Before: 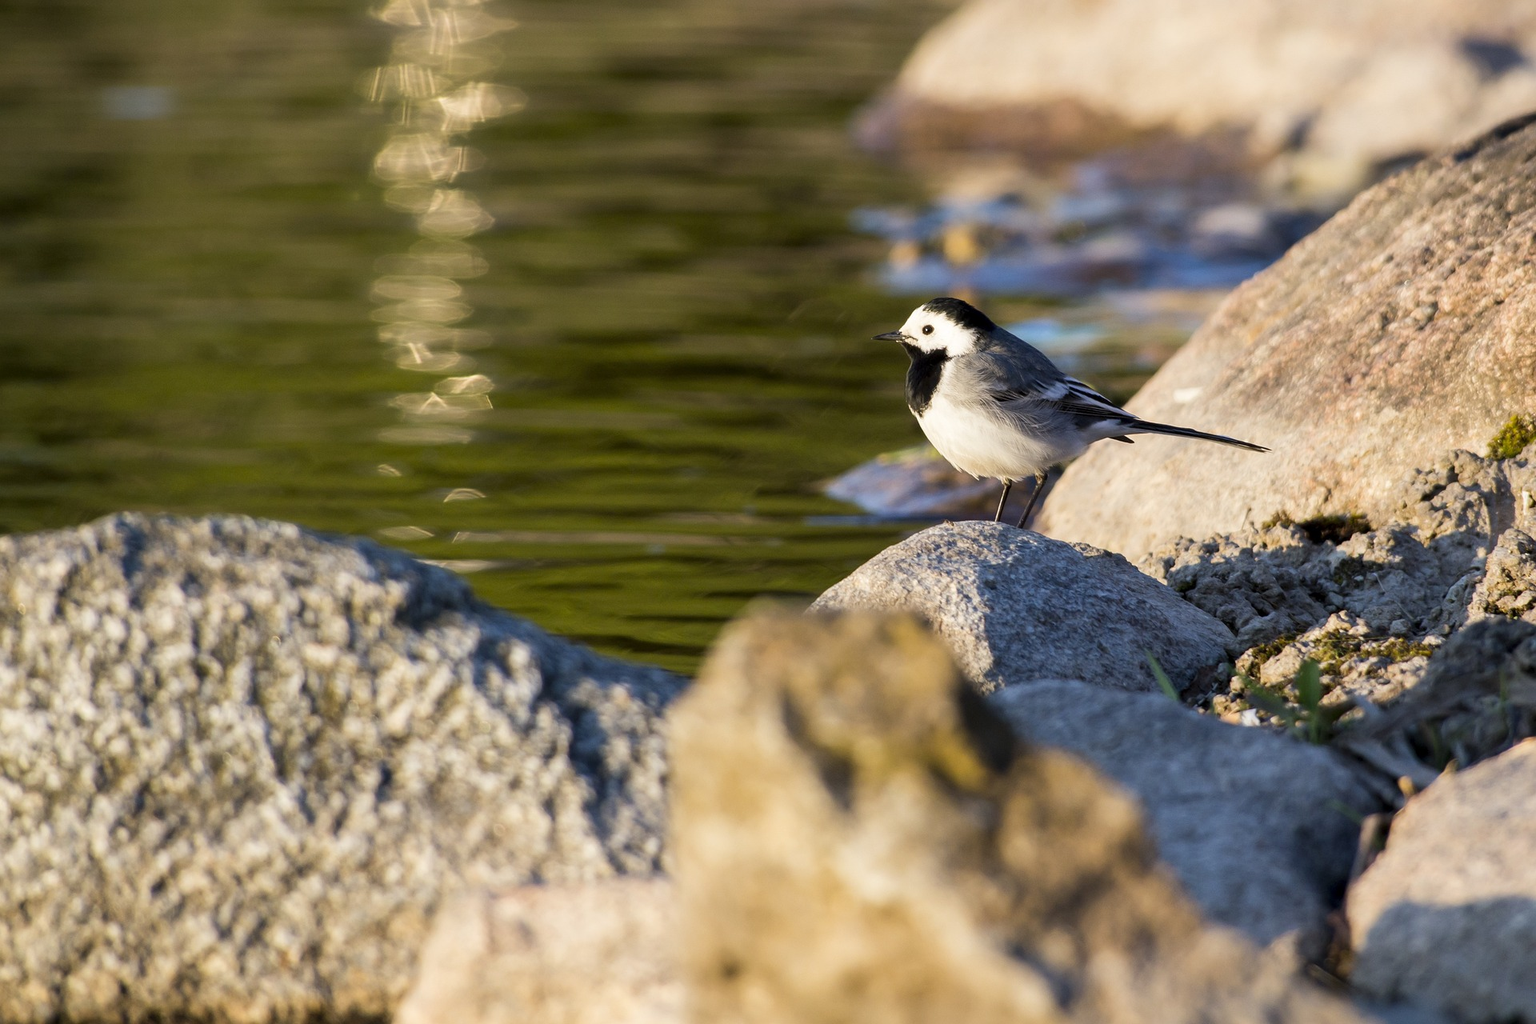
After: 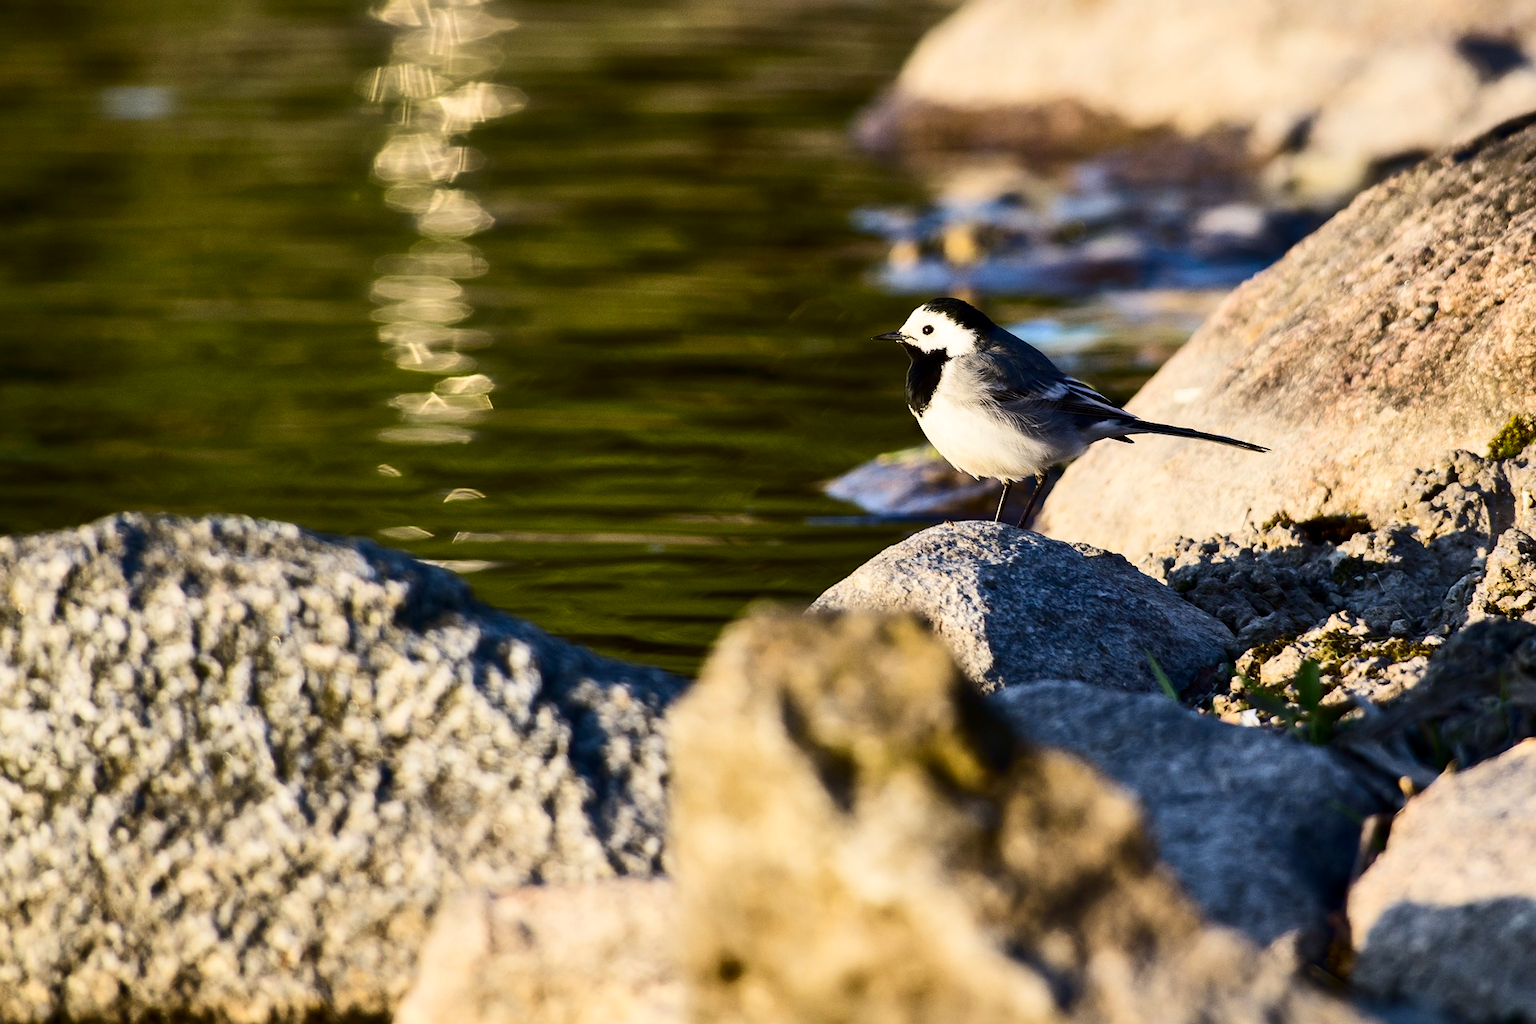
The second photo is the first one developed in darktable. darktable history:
contrast brightness saturation: contrast 0.32, brightness -0.08, saturation 0.17
shadows and highlights: low approximation 0.01, soften with gaussian
